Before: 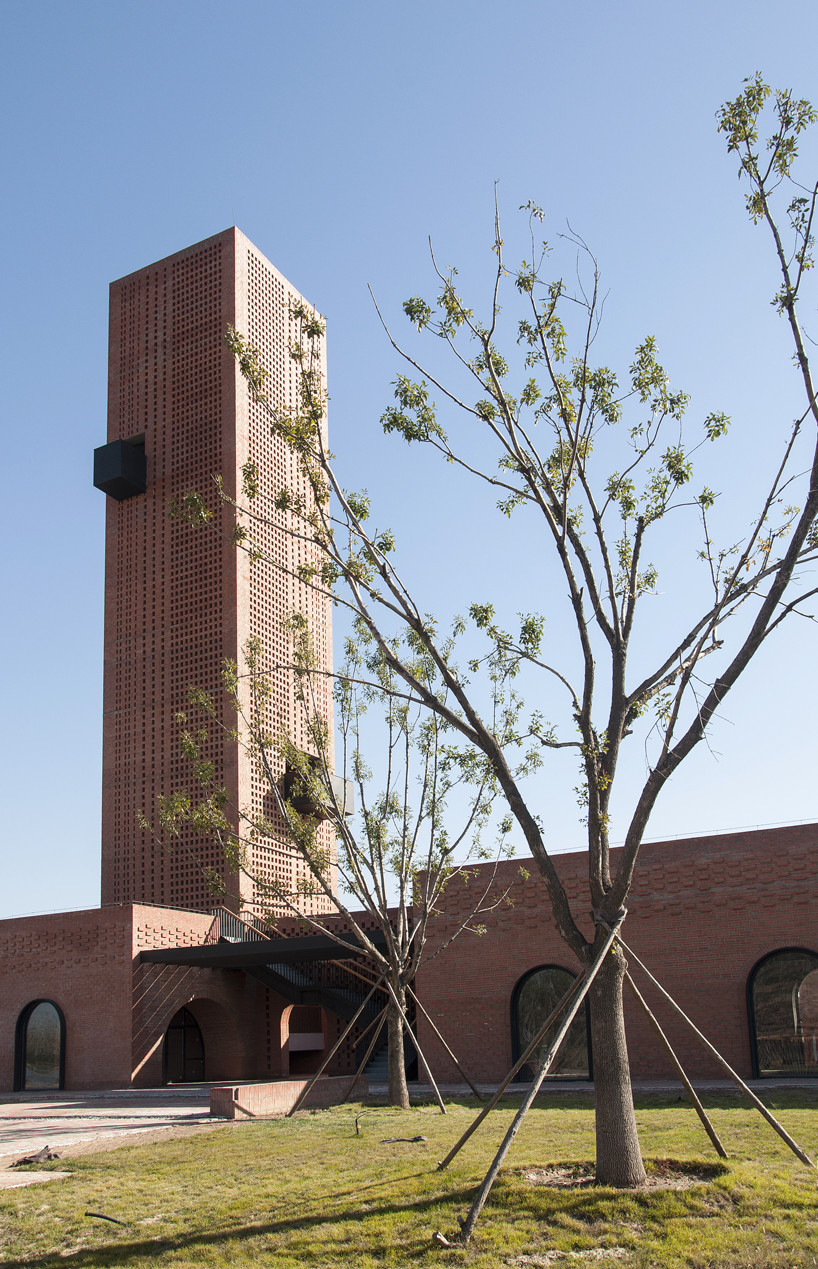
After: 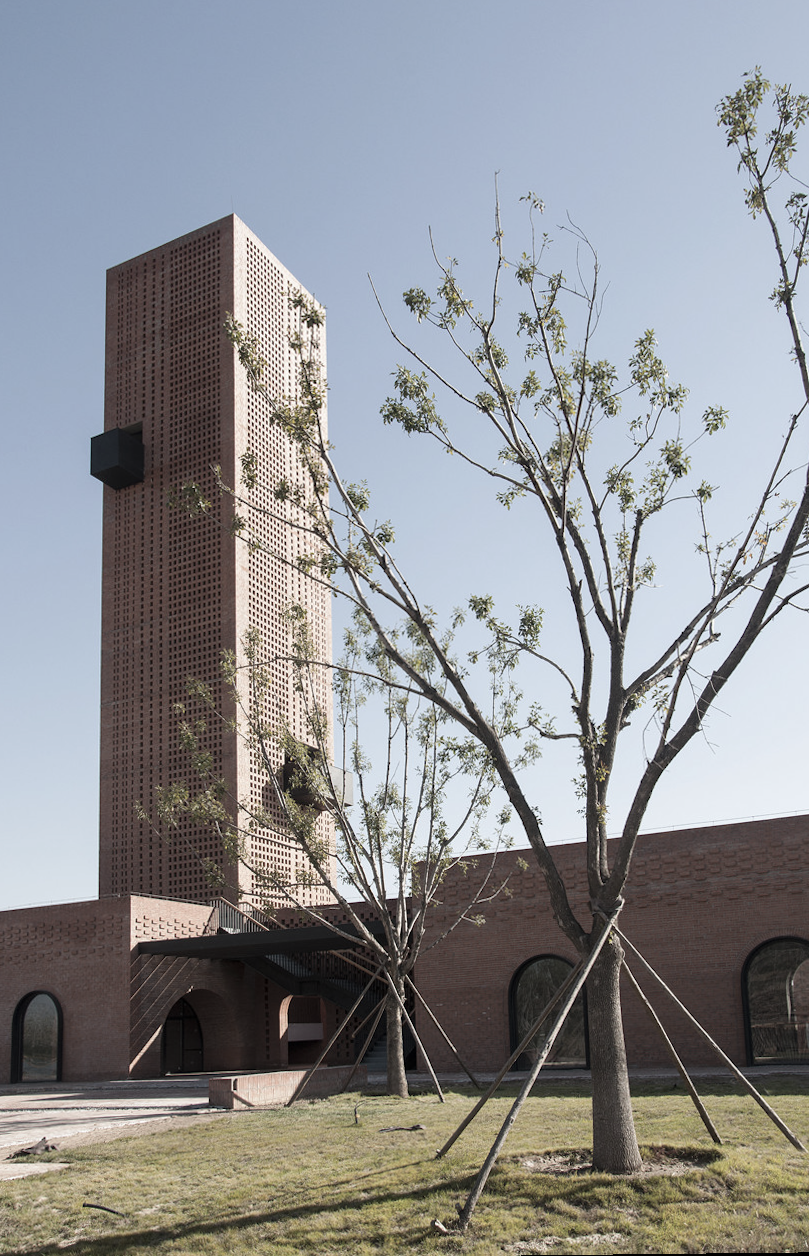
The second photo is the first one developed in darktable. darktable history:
color correction: saturation 0.57
rotate and perspective: rotation 0.174°, lens shift (vertical) 0.013, lens shift (horizontal) 0.019, shear 0.001, automatic cropping original format, crop left 0.007, crop right 0.991, crop top 0.016, crop bottom 0.997
